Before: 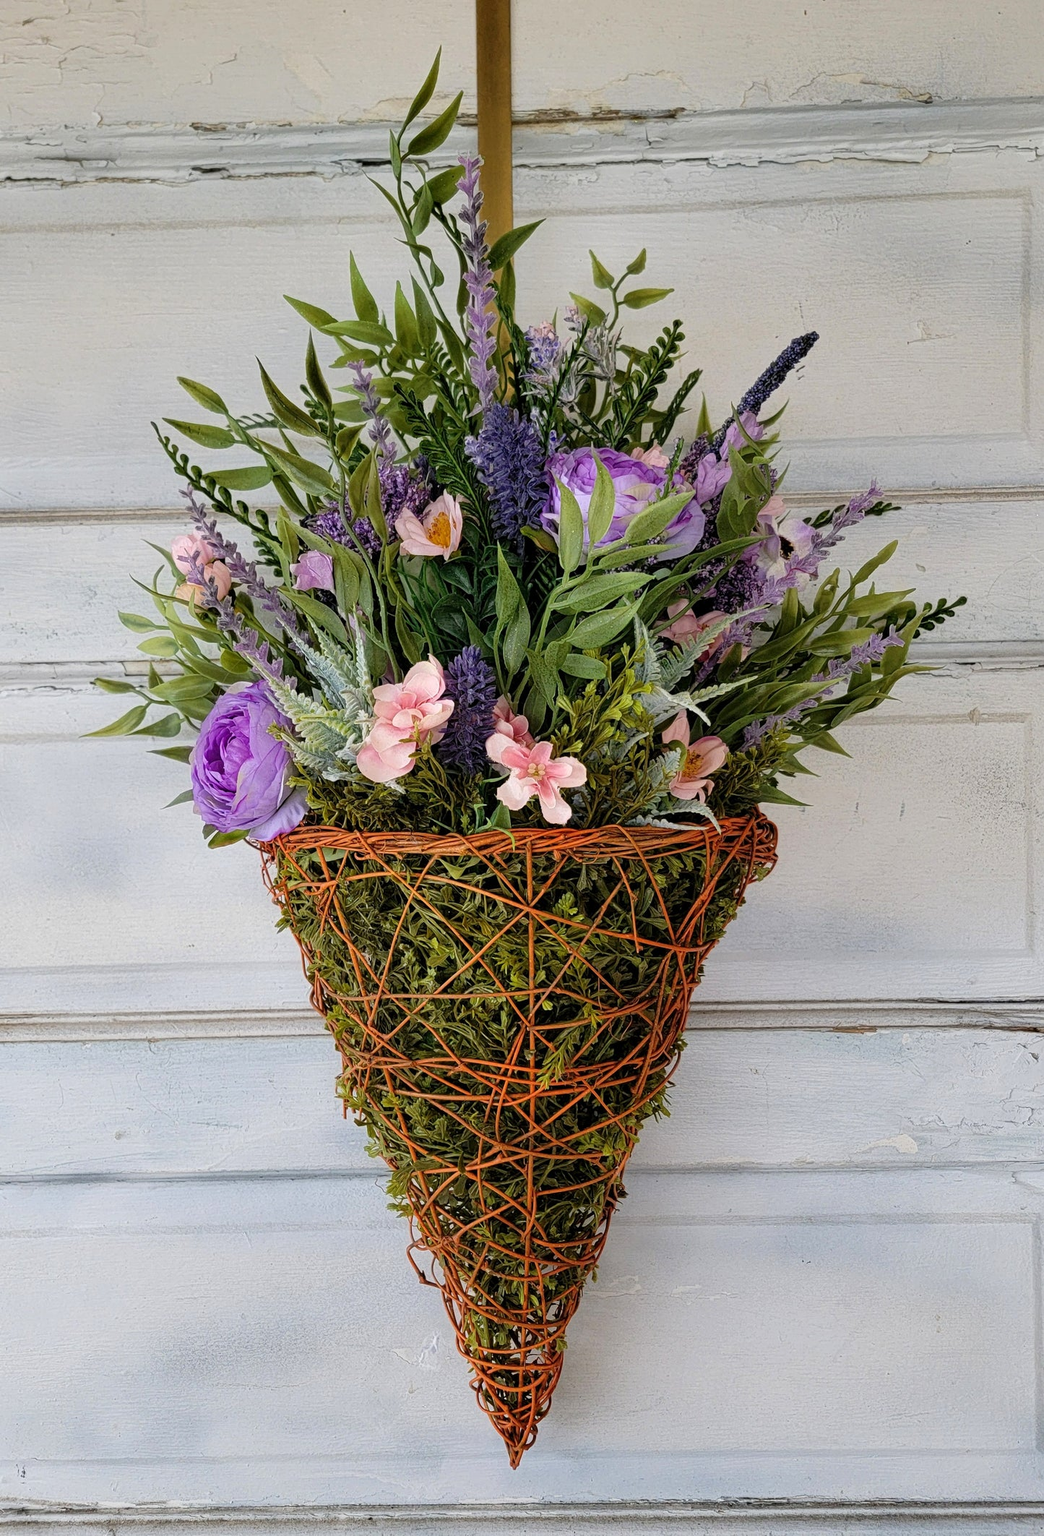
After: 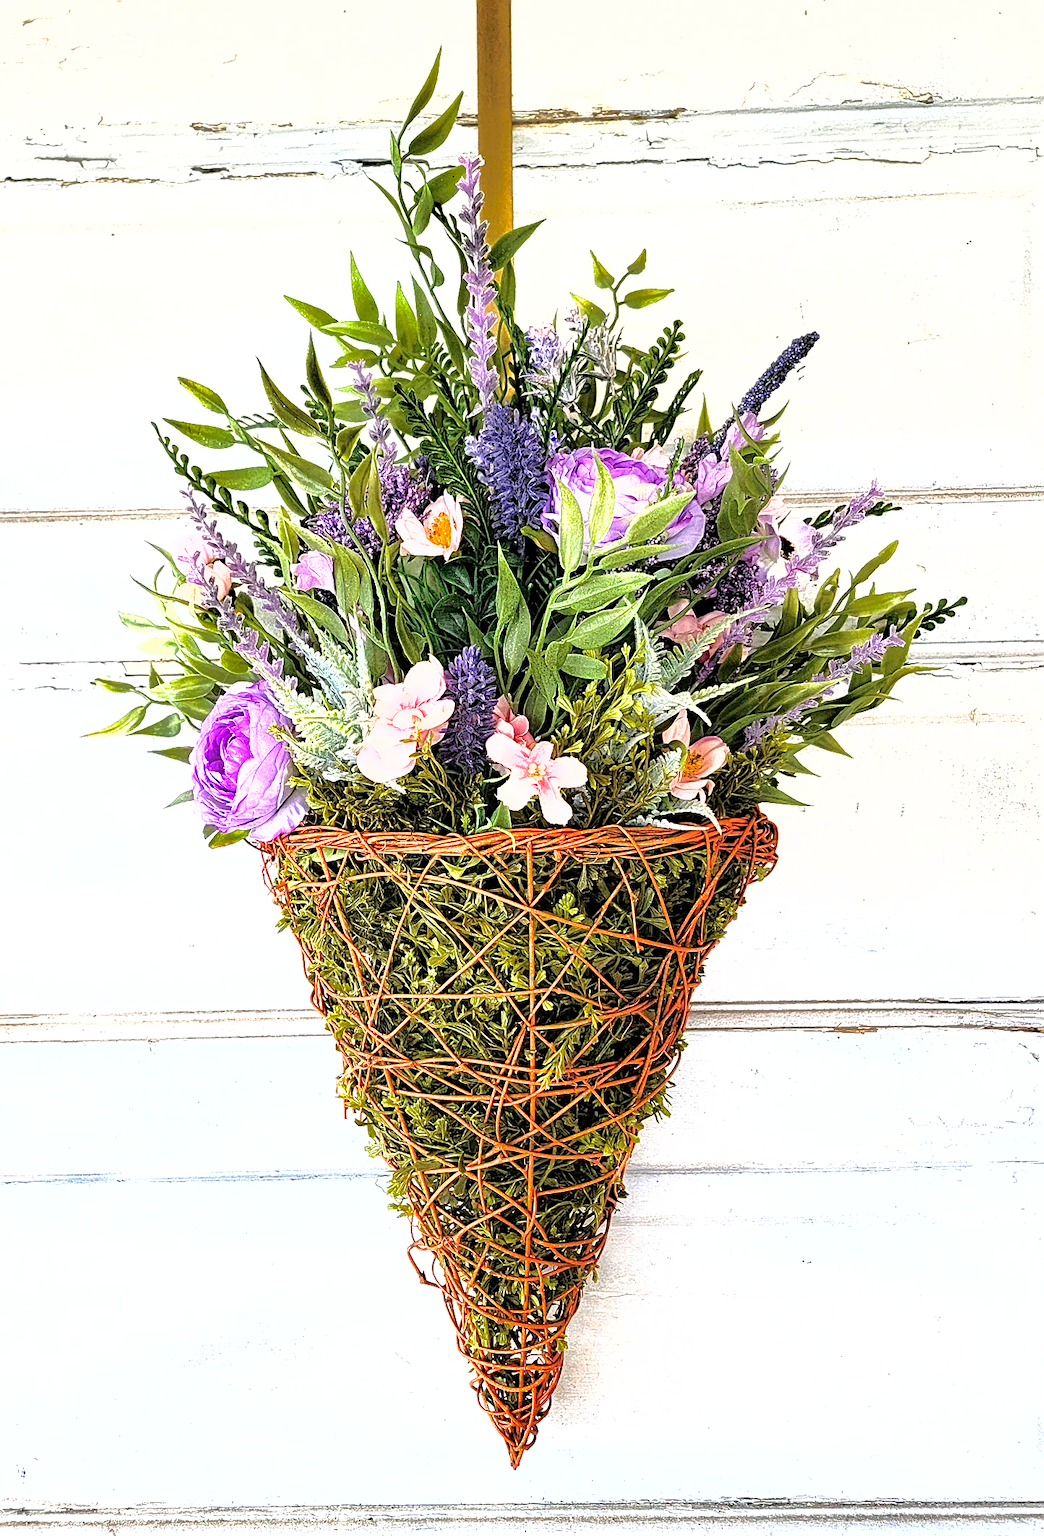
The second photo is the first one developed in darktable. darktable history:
tone equalizer: -8 EV -1.11 EV, -7 EV -1 EV, -6 EV -0.869 EV, -5 EV -0.548 EV, -3 EV 0.566 EV, -2 EV 0.88 EV, -1 EV 0.997 EV, +0 EV 1.08 EV
sharpen: on, module defaults
exposure: exposure 0.603 EV, compensate highlight preservation false
shadows and highlights: on, module defaults
